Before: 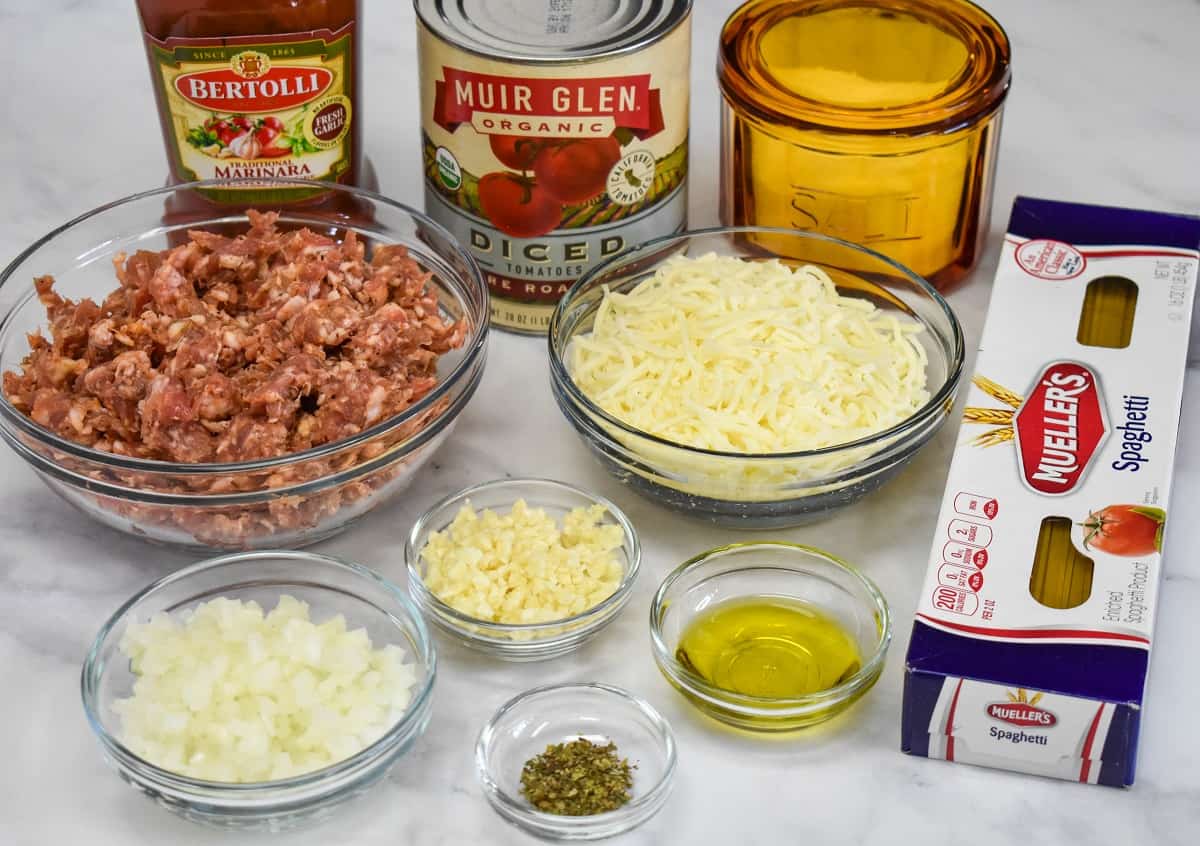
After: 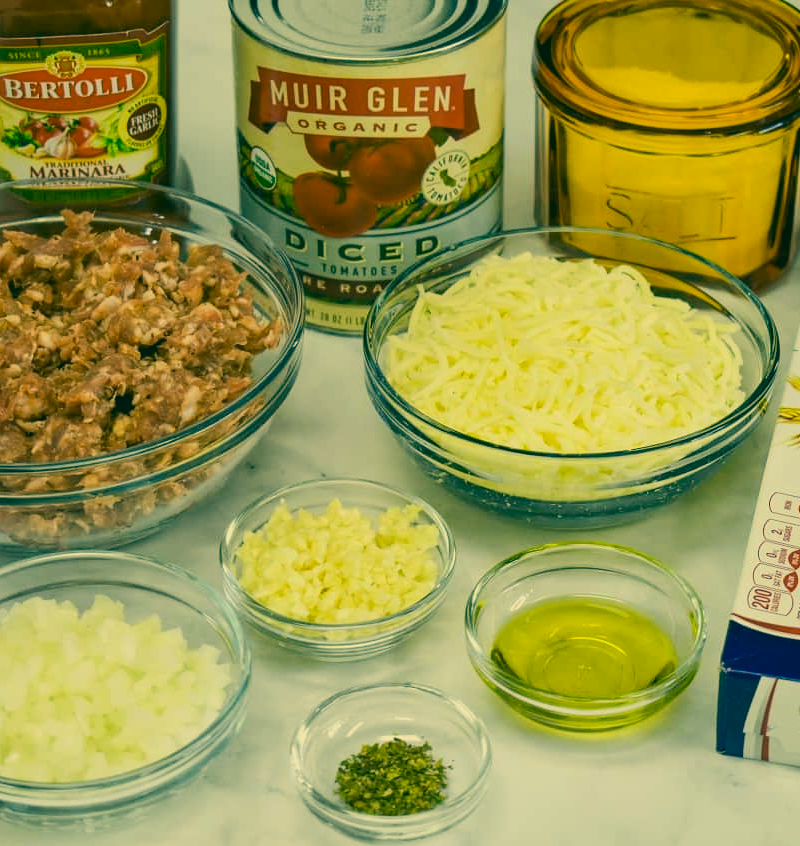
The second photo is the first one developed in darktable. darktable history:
color correction: highlights a* 1.95, highlights b* 33.88, shadows a* -36.49, shadows b* -5.84
crop and rotate: left 15.483%, right 17.832%
tone equalizer: -8 EV -0.002 EV, -7 EV 0.004 EV, -6 EV -0.024 EV, -5 EV 0.018 EV, -4 EV -0.012 EV, -3 EV 0.031 EV, -2 EV -0.088 EV, -1 EV -0.268 EV, +0 EV -0.573 EV, edges refinement/feathering 500, mask exposure compensation -1.57 EV, preserve details no
